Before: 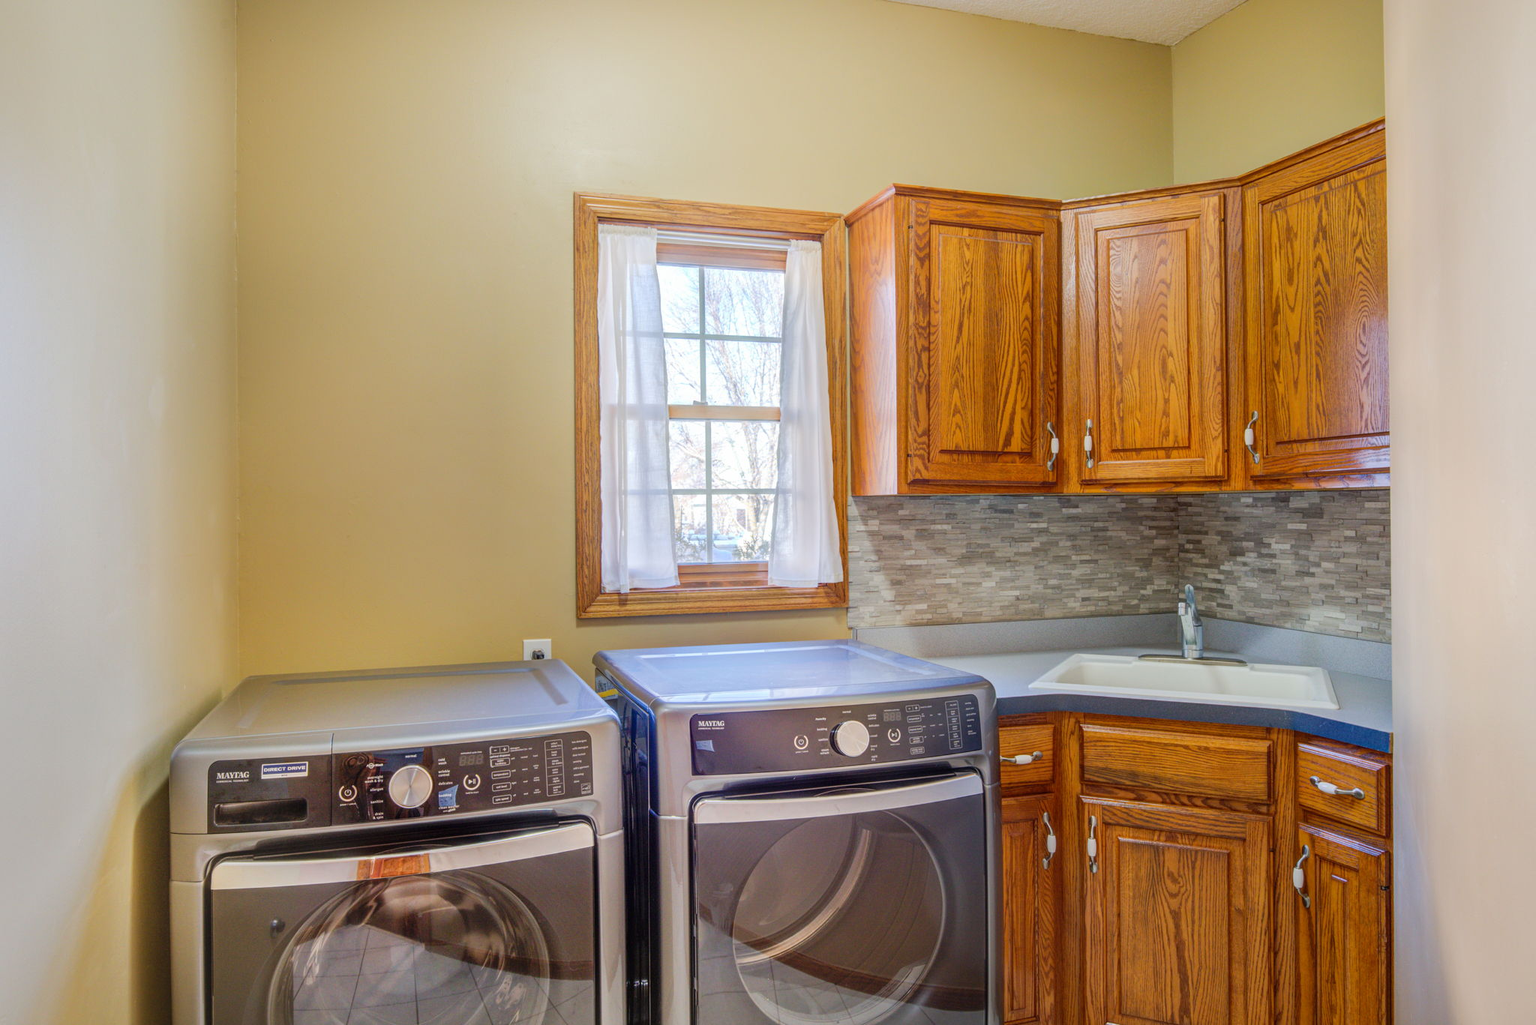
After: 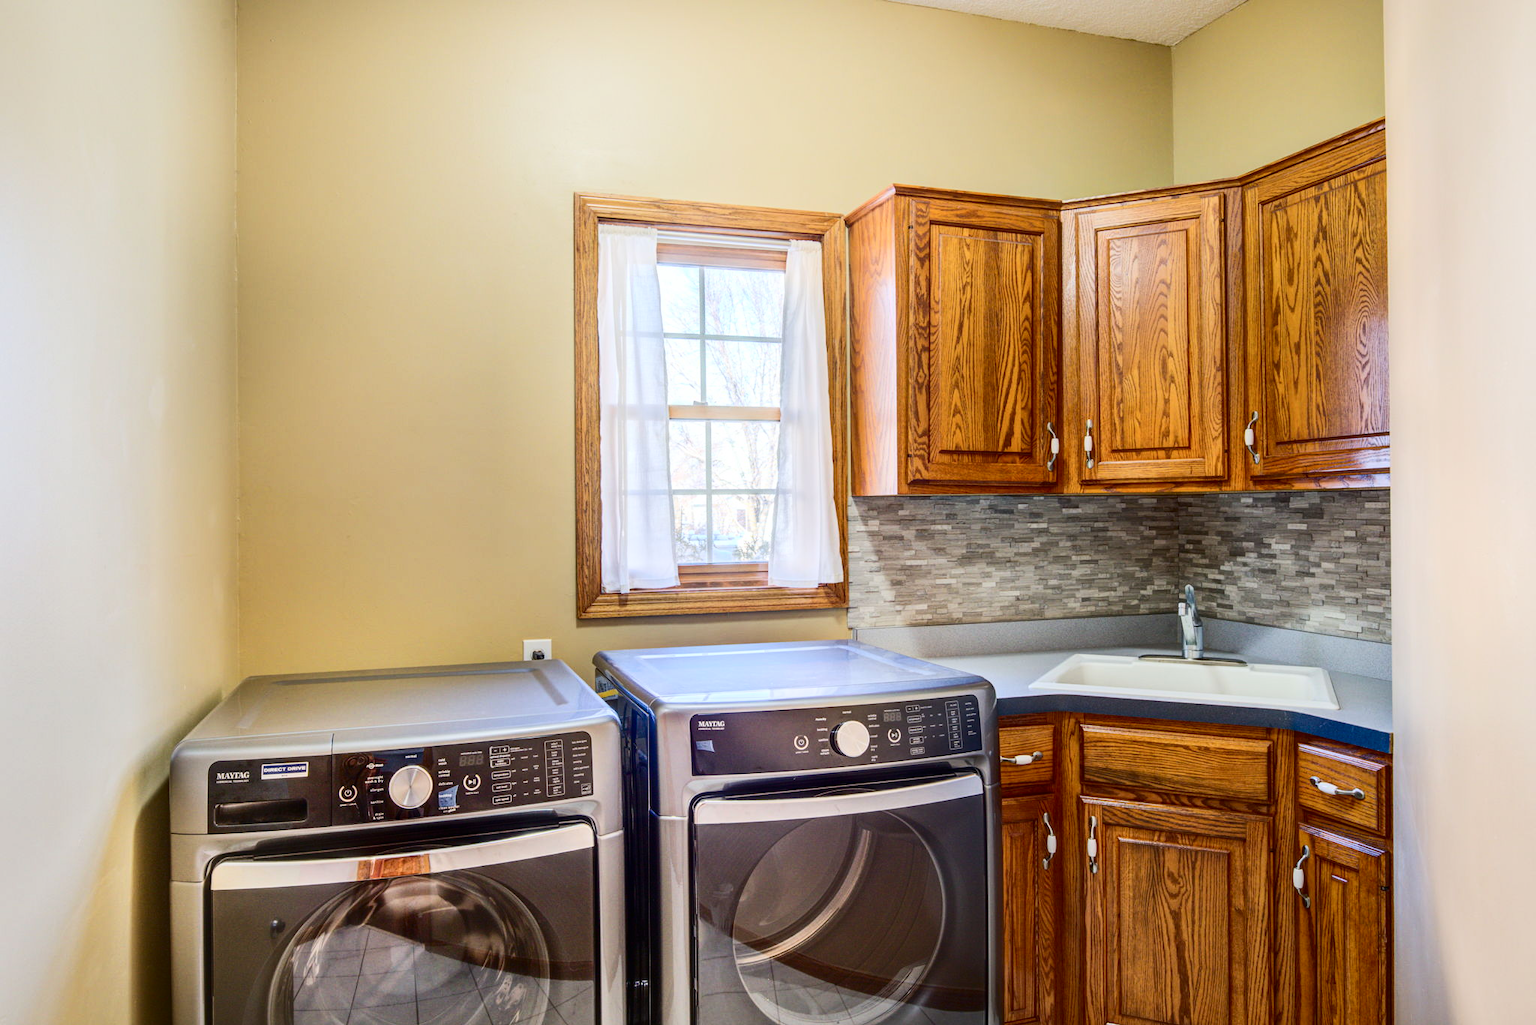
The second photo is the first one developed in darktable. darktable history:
contrast brightness saturation: contrast 0.288
